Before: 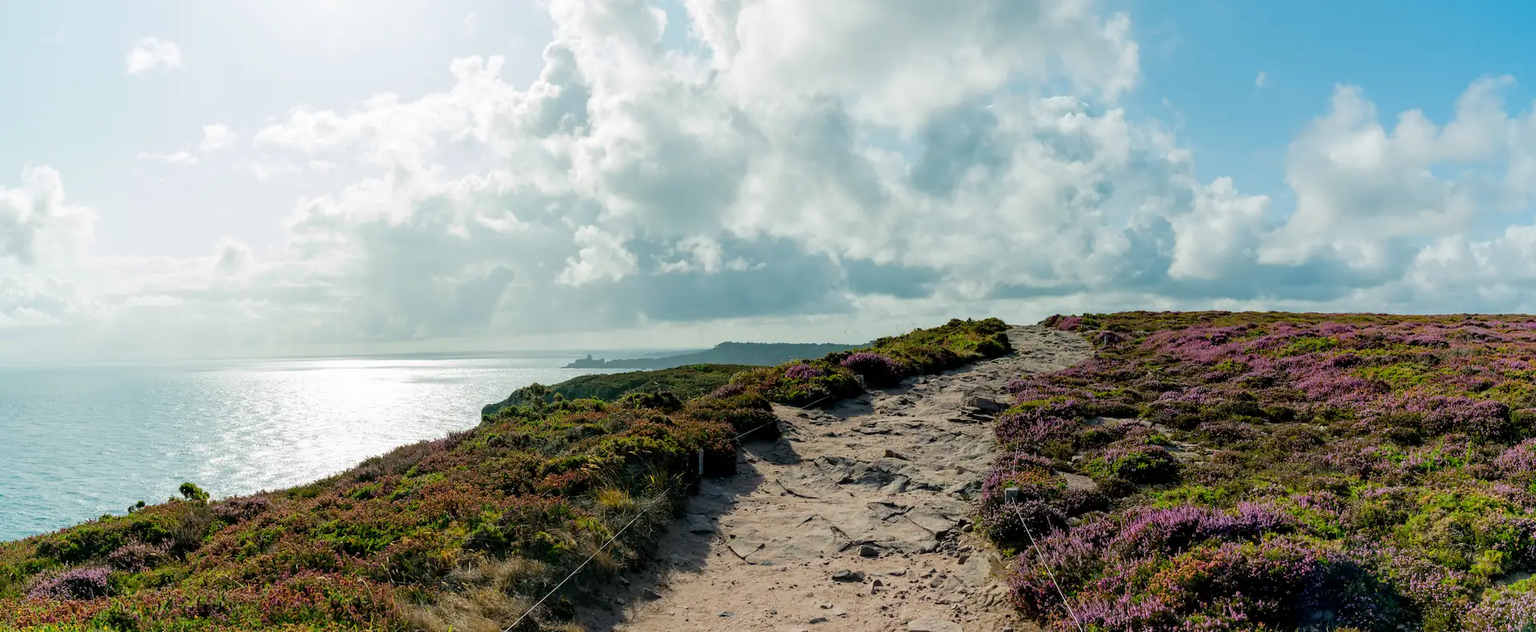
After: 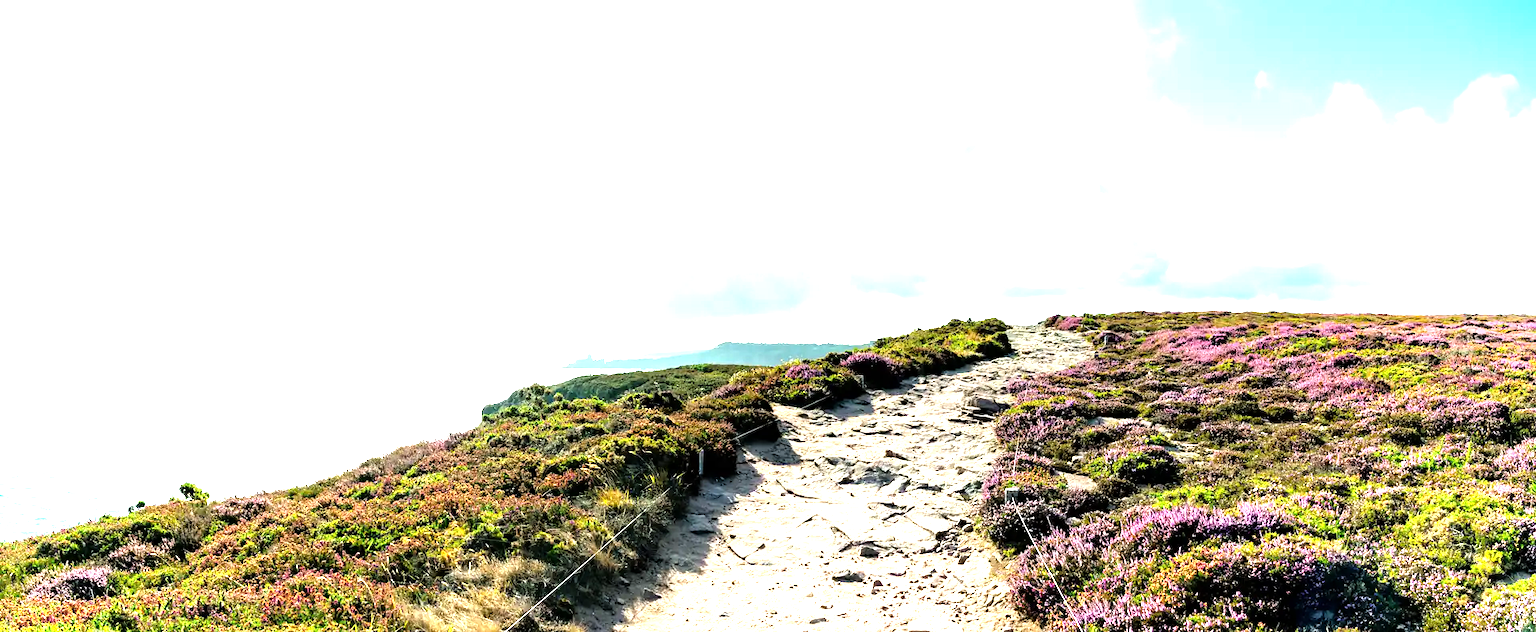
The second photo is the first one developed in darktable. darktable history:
exposure: exposure 1.234 EV, compensate highlight preservation false
tone equalizer: -8 EV -1.11 EV, -7 EV -0.983 EV, -6 EV -0.867 EV, -5 EV -0.572 EV, -3 EV 0.61 EV, -2 EV 0.88 EV, -1 EV 0.996 EV, +0 EV 1.06 EV
